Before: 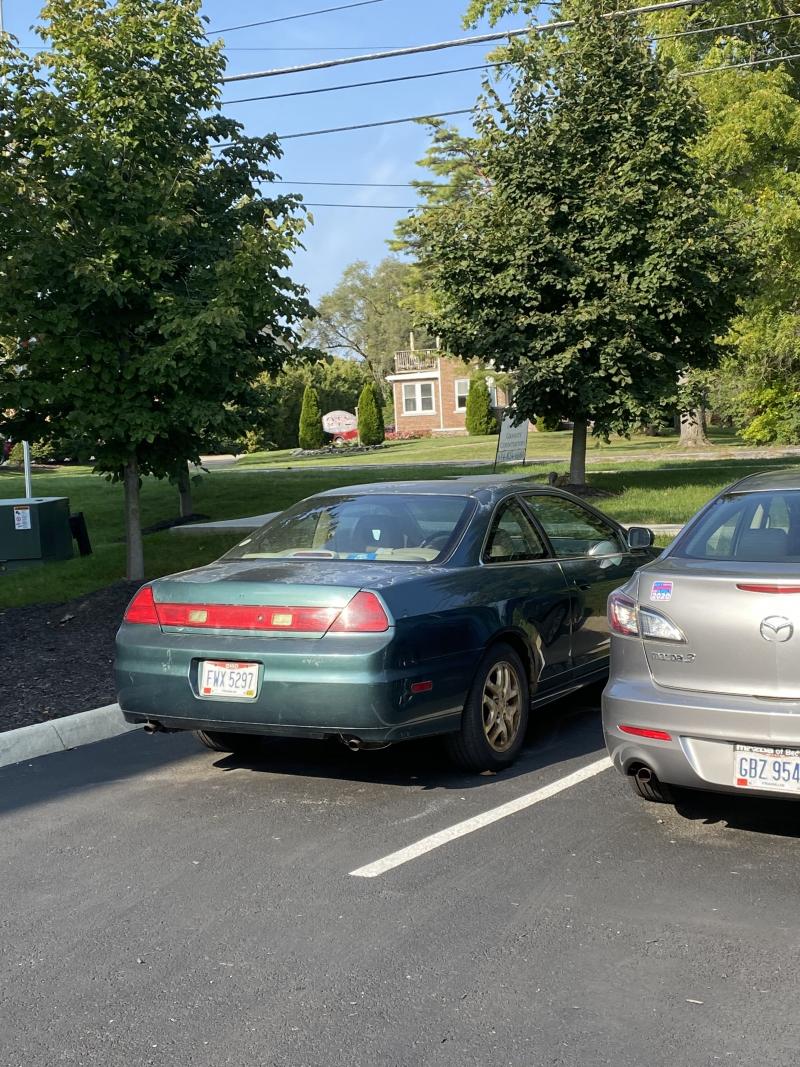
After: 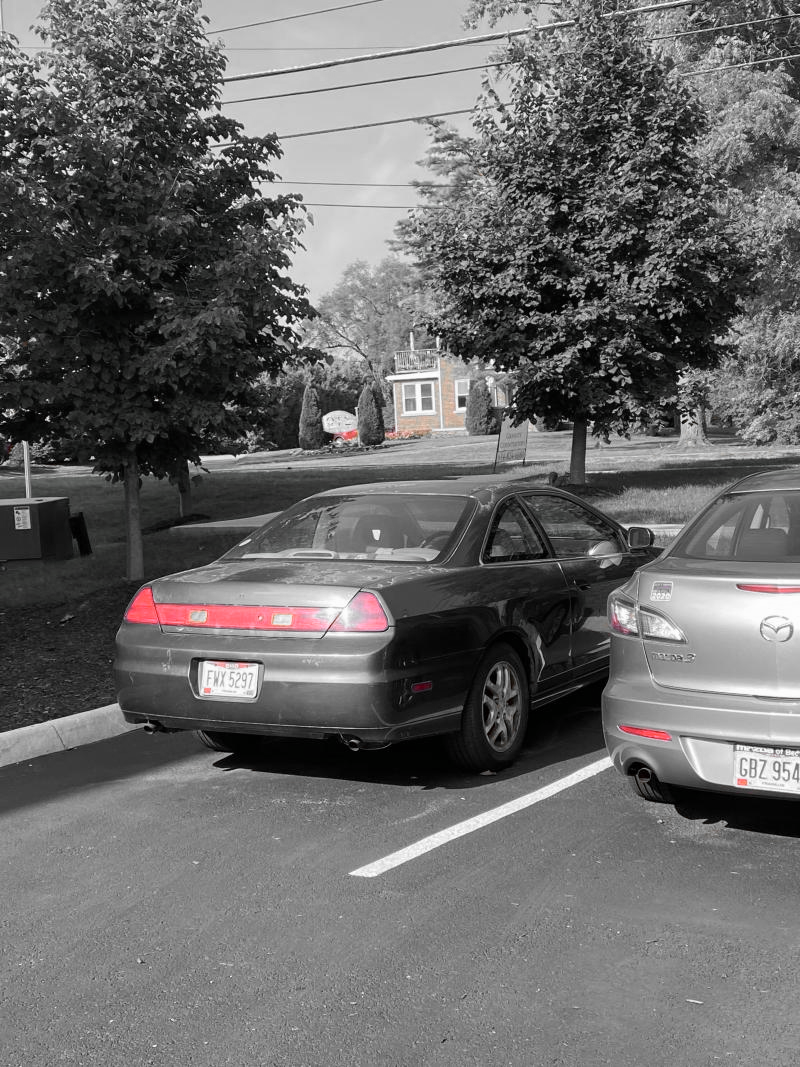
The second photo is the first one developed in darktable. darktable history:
color zones: curves: ch0 [(0, 0.65) (0.096, 0.644) (0.221, 0.539) (0.429, 0.5) (0.571, 0.5) (0.714, 0.5) (0.857, 0.5) (1, 0.65)]; ch1 [(0, 0.5) (0.143, 0.5) (0.257, -0.002) (0.429, 0.04) (0.571, -0.001) (0.714, -0.015) (0.857, 0.024) (1, 0.5)]
white balance: red 0.931, blue 1.11
